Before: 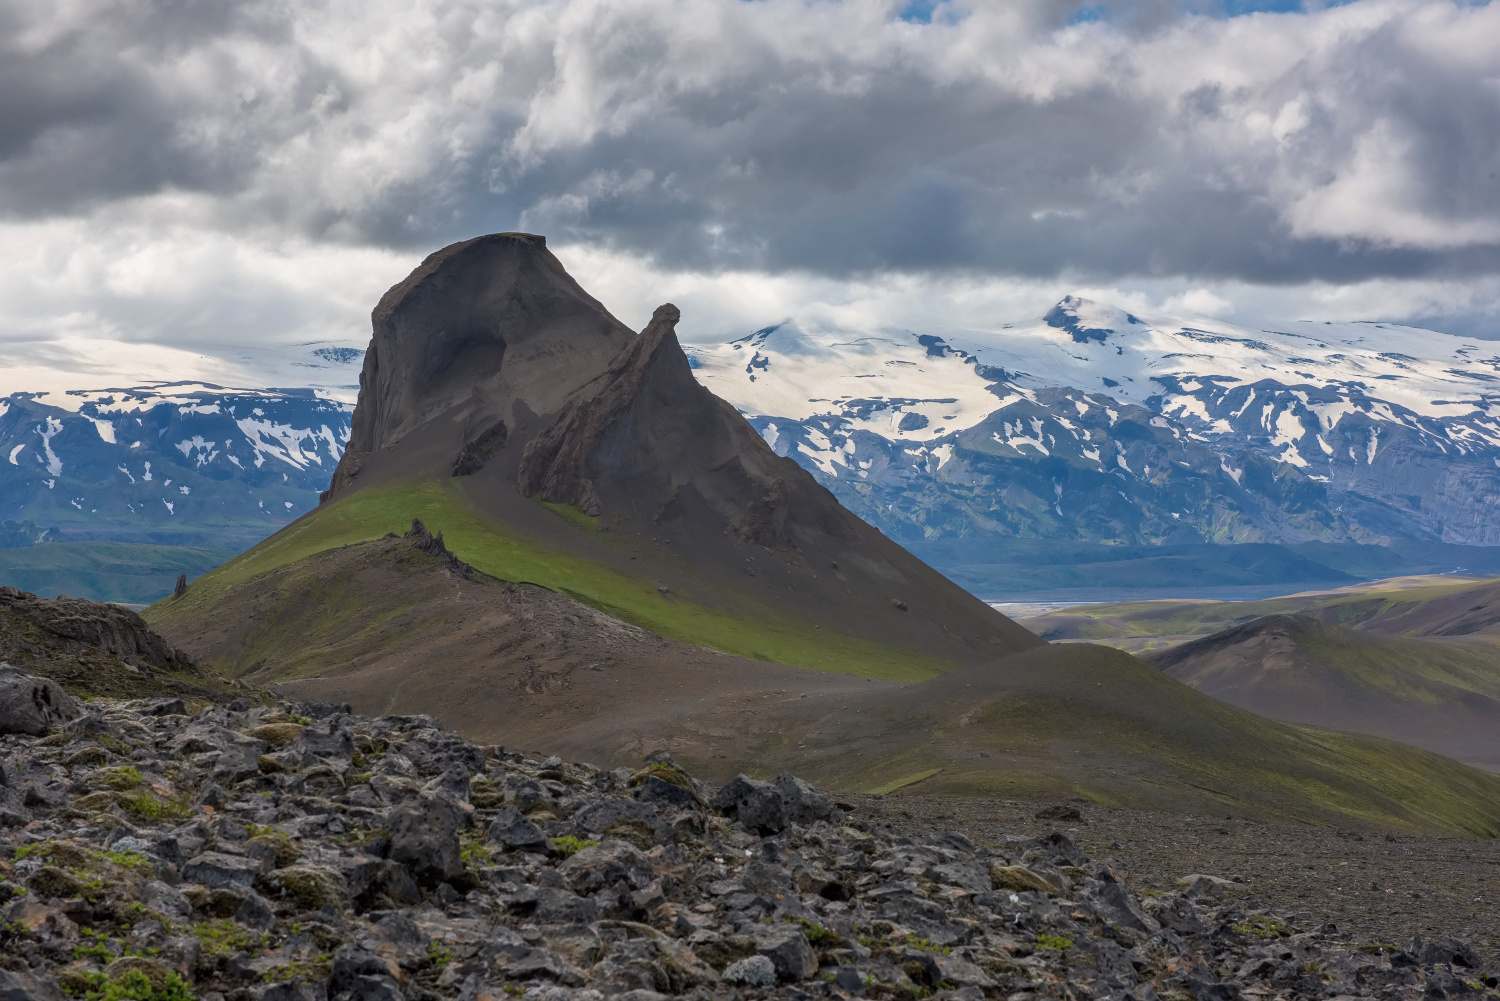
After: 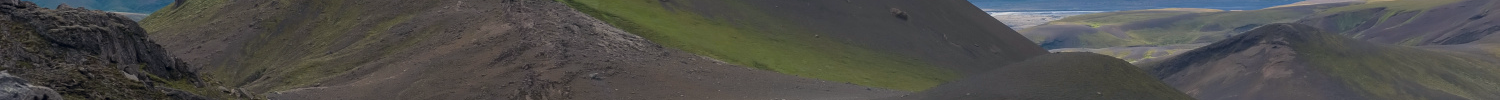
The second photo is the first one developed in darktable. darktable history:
color correction: highlights a* 0.207, highlights b* 2.7, shadows a* -0.874, shadows b* -4.78
crop and rotate: top 59.084%, bottom 30.916%
